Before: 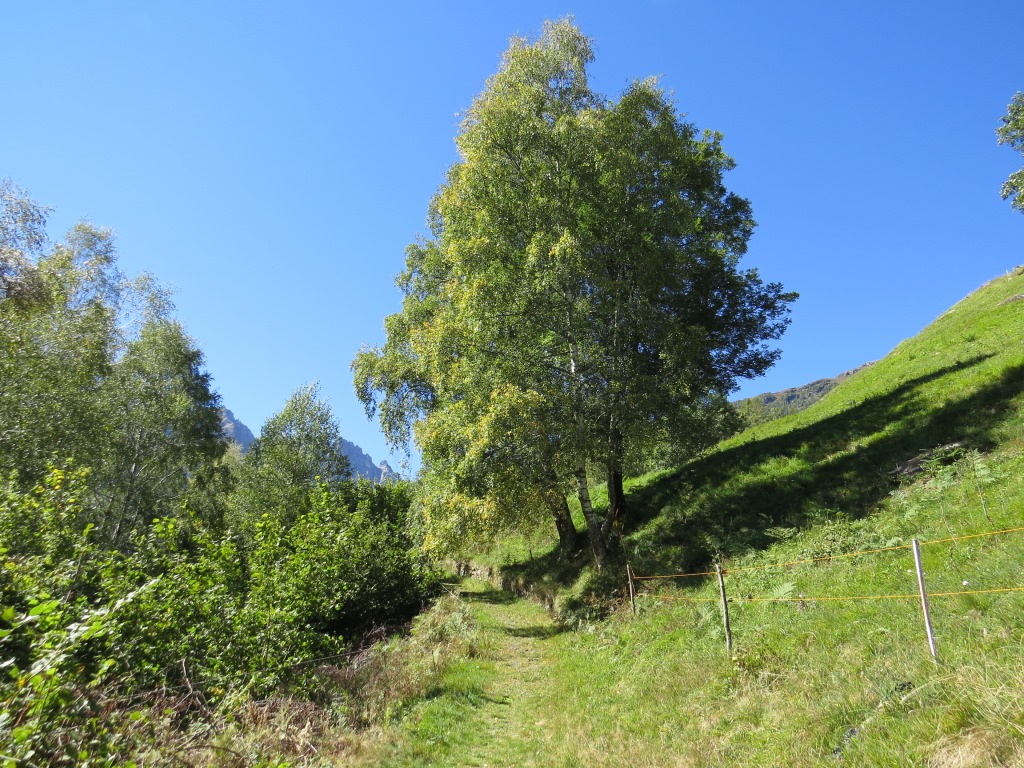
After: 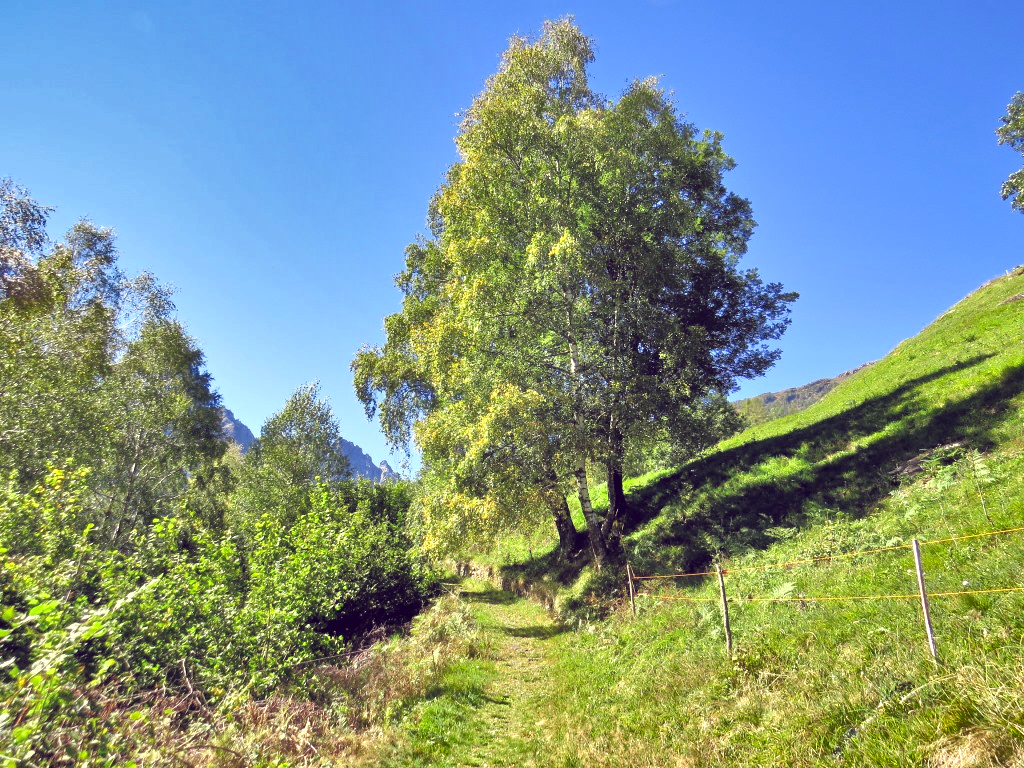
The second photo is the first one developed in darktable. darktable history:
color balance: lift [1.001, 0.997, 0.99, 1.01], gamma [1.007, 1, 0.975, 1.025], gain [1, 1.065, 1.052, 0.935], contrast 13.25%
tone equalizer: -7 EV 0.15 EV, -6 EV 0.6 EV, -5 EV 1.15 EV, -4 EV 1.33 EV, -3 EV 1.15 EV, -2 EV 0.6 EV, -1 EV 0.15 EV, mask exposure compensation -0.5 EV
shadows and highlights: radius 108.52, shadows 44.07, highlights -67.8, low approximation 0.01, soften with gaussian
